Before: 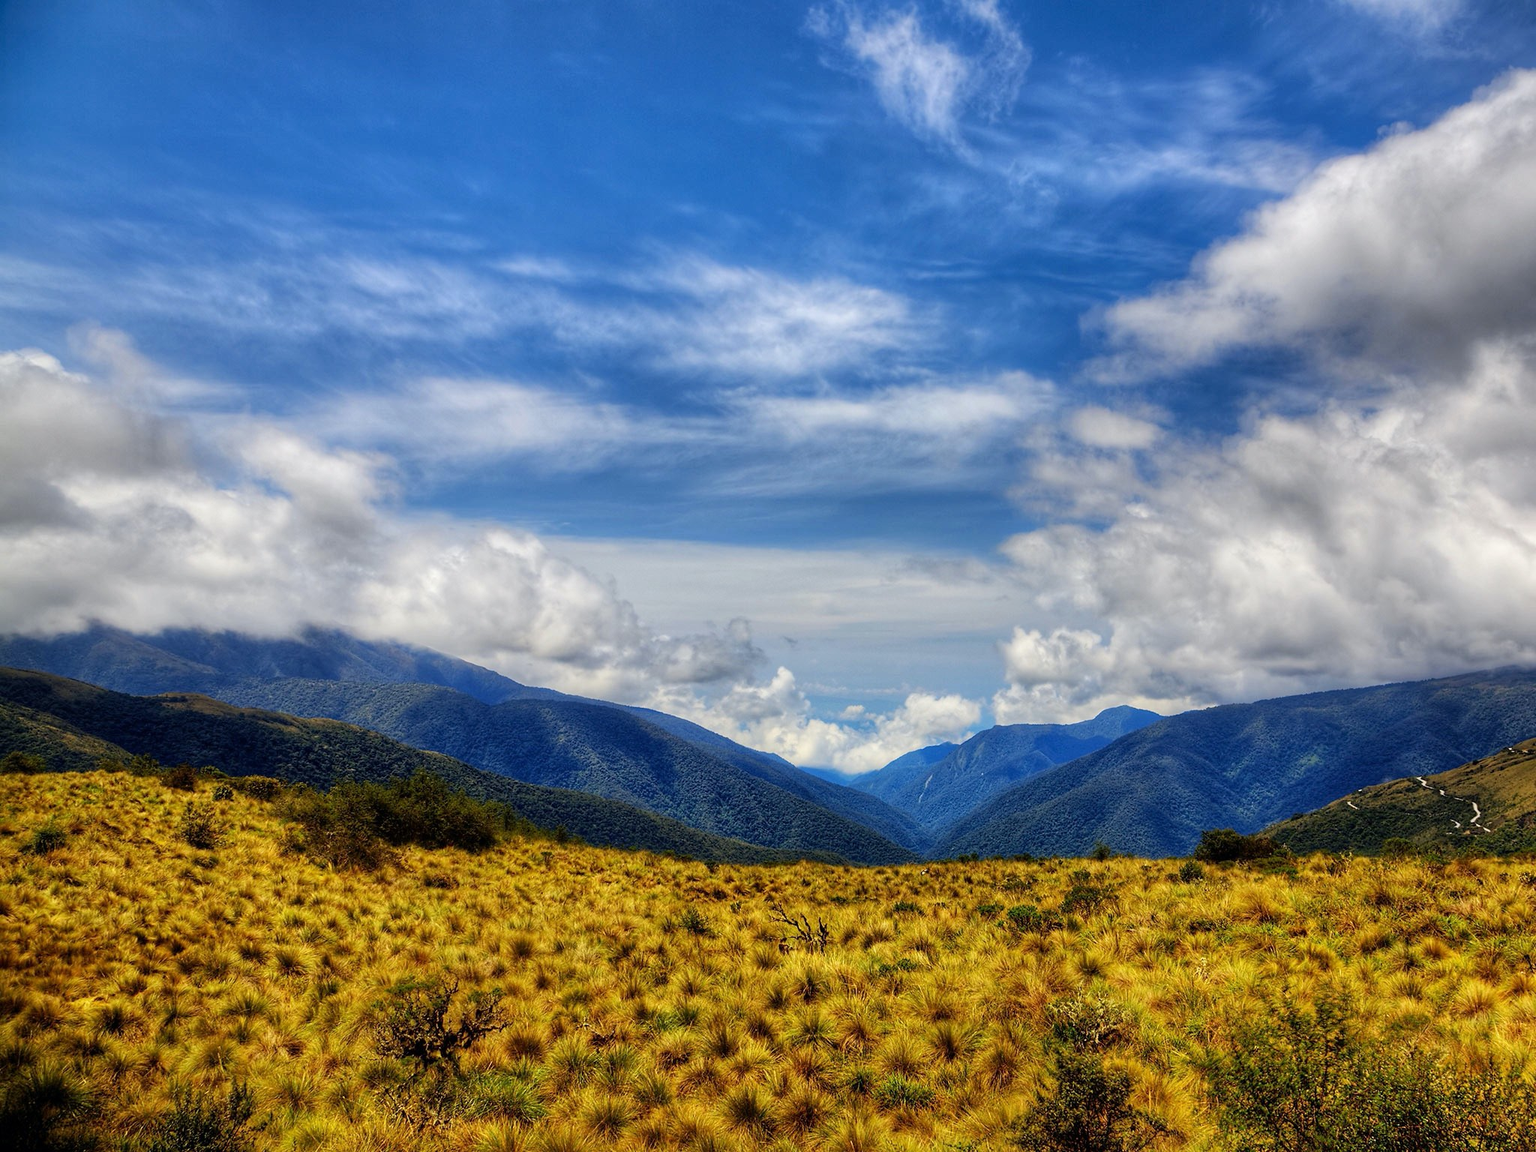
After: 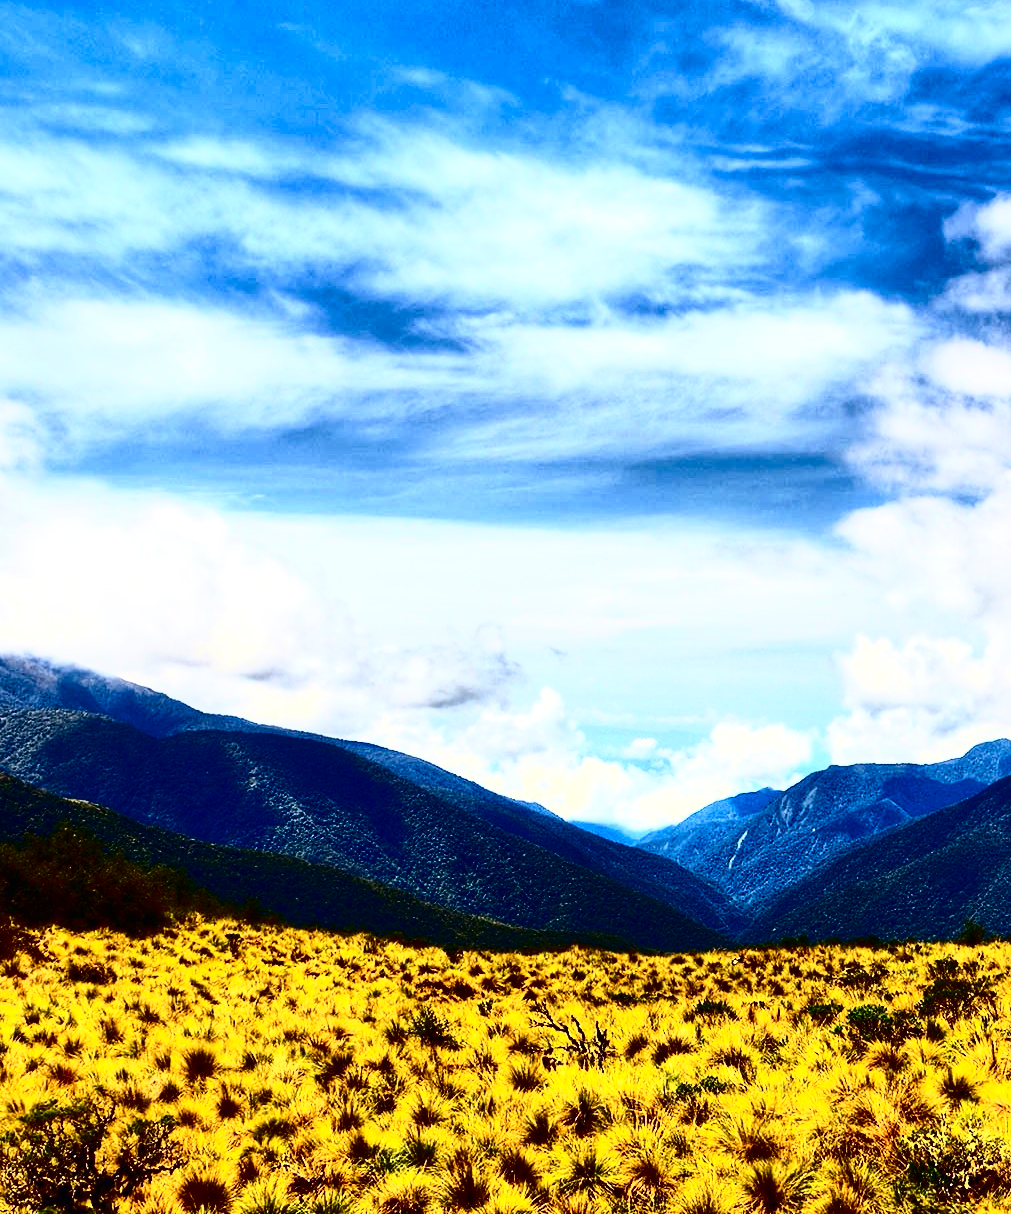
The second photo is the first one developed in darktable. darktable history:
tone curve: curves: ch0 [(0, 0) (0.003, 0.005) (0.011, 0.008) (0.025, 0.01) (0.044, 0.014) (0.069, 0.017) (0.1, 0.022) (0.136, 0.028) (0.177, 0.037) (0.224, 0.049) (0.277, 0.091) (0.335, 0.168) (0.399, 0.292) (0.468, 0.463) (0.543, 0.637) (0.623, 0.792) (0.709, 0.903) (0.801, 0.963) (0.898, 0.985) (1, 1)], color space Lab, independent channels, preserve colors none
contrast brightness saturation: contrast 0.12, brightness -0.117, saturation 0.201
exposure: black level correction 0, exposure 0.696 EV, compensate exposure bias true, compensate highlight preservation false
crop and rotate: angle 0.015°, left 24.237%, top 13.195%, right 26.362%, bottom 7.703%
